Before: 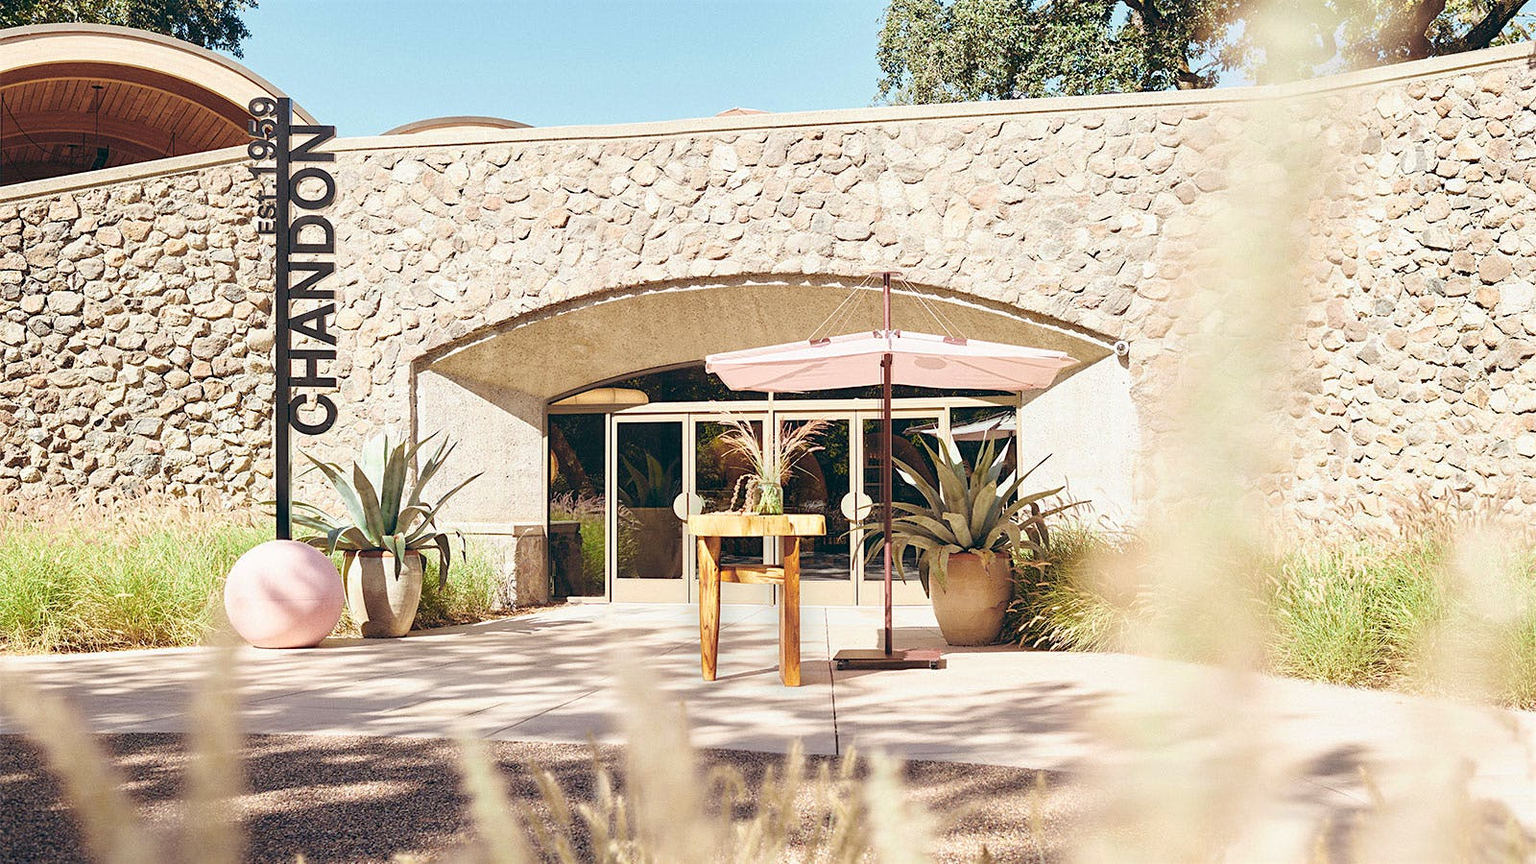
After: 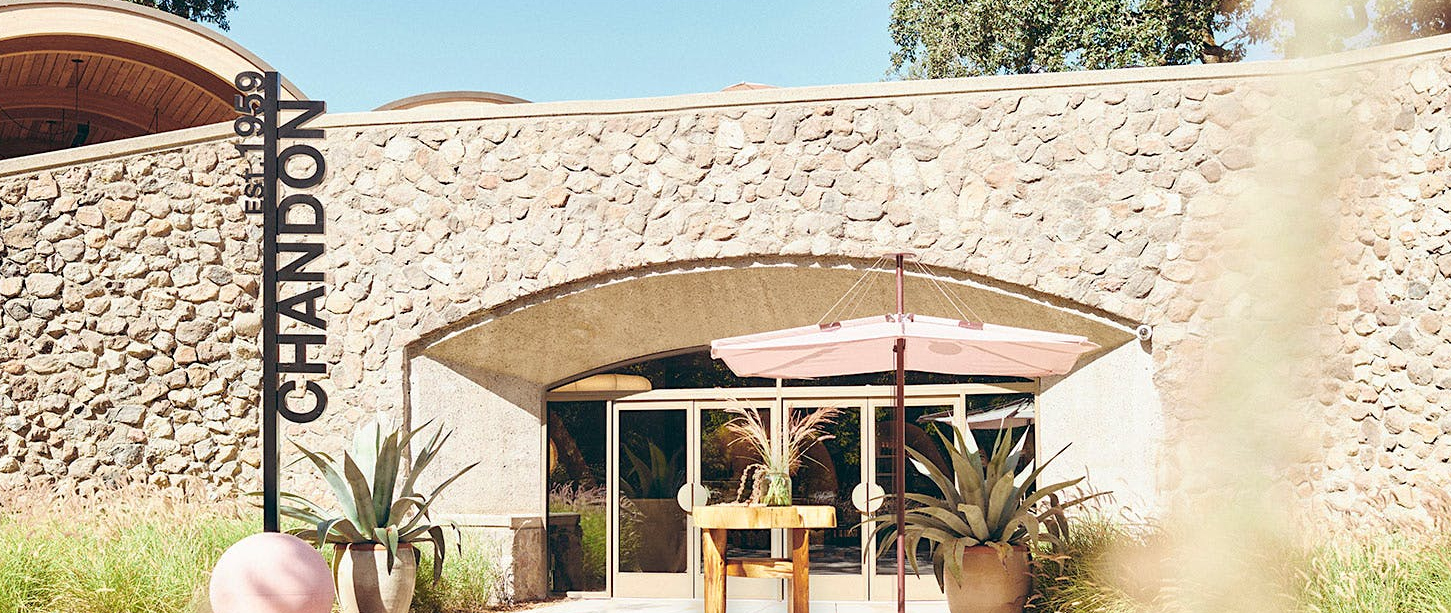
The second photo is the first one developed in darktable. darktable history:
crop: left 1.534%, top 3.424%, right 7.775%, bottom 28.455%
